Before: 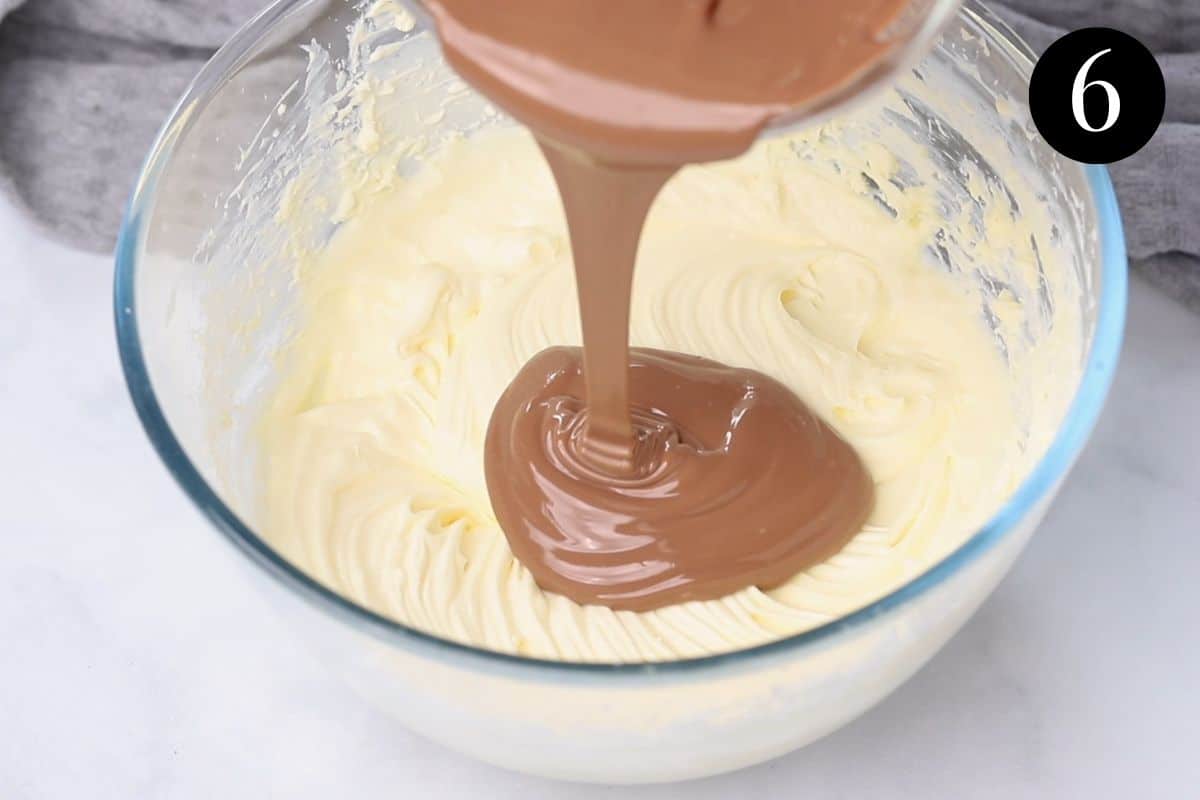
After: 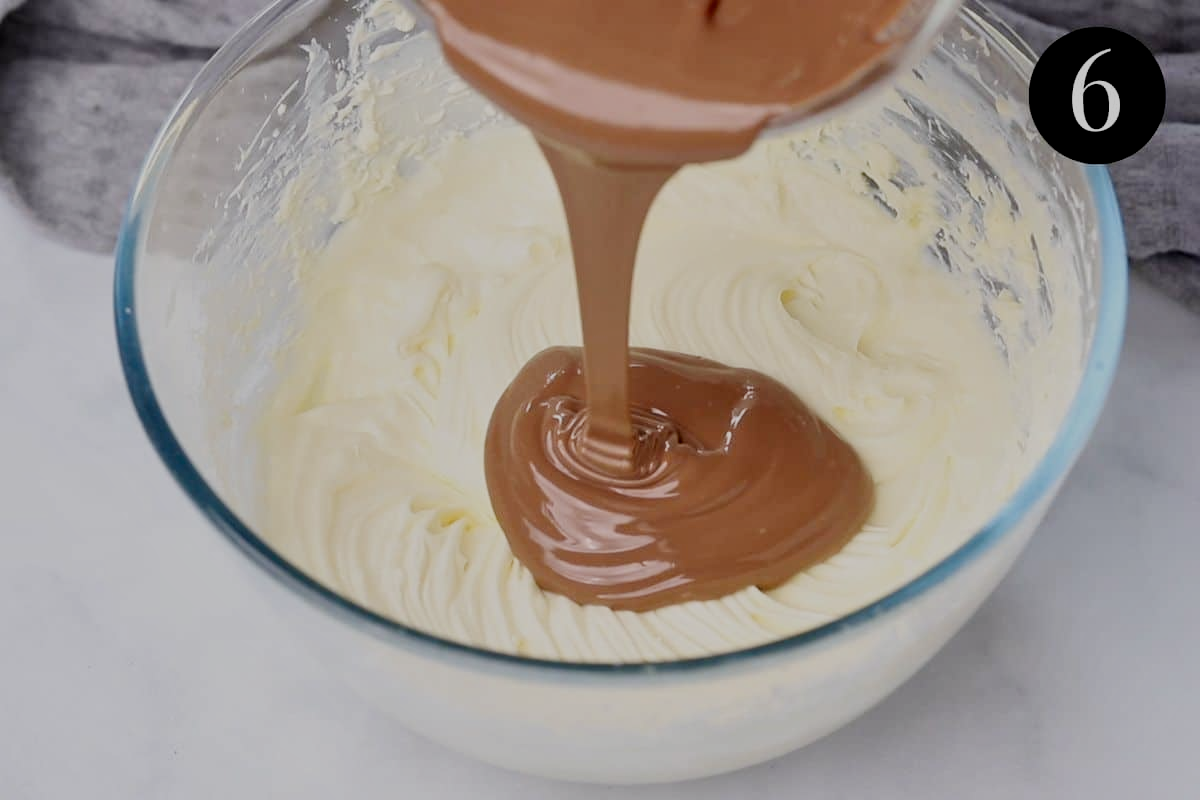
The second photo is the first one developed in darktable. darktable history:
filmic rgb: middle gray luminance 29%, black relative exposure -10.3 EV, white relative exposure 5.5 EV, threshold 6 EV, target black luminance 0%, hardness 3.95, latitude 2.04%, contrast 1.132, highlights saturation mix 5%, shadows ↔ highlights balance 15.11%, preserve chrominance no, color science v3 (2019), use custom middle-gray values true, iterations of high-quality reconstruction 0, enable highlight reconstruction true
local contrast: mode bilateral grid, contrast 20, coarseness 50, detail 130%, midtone range 0.2
